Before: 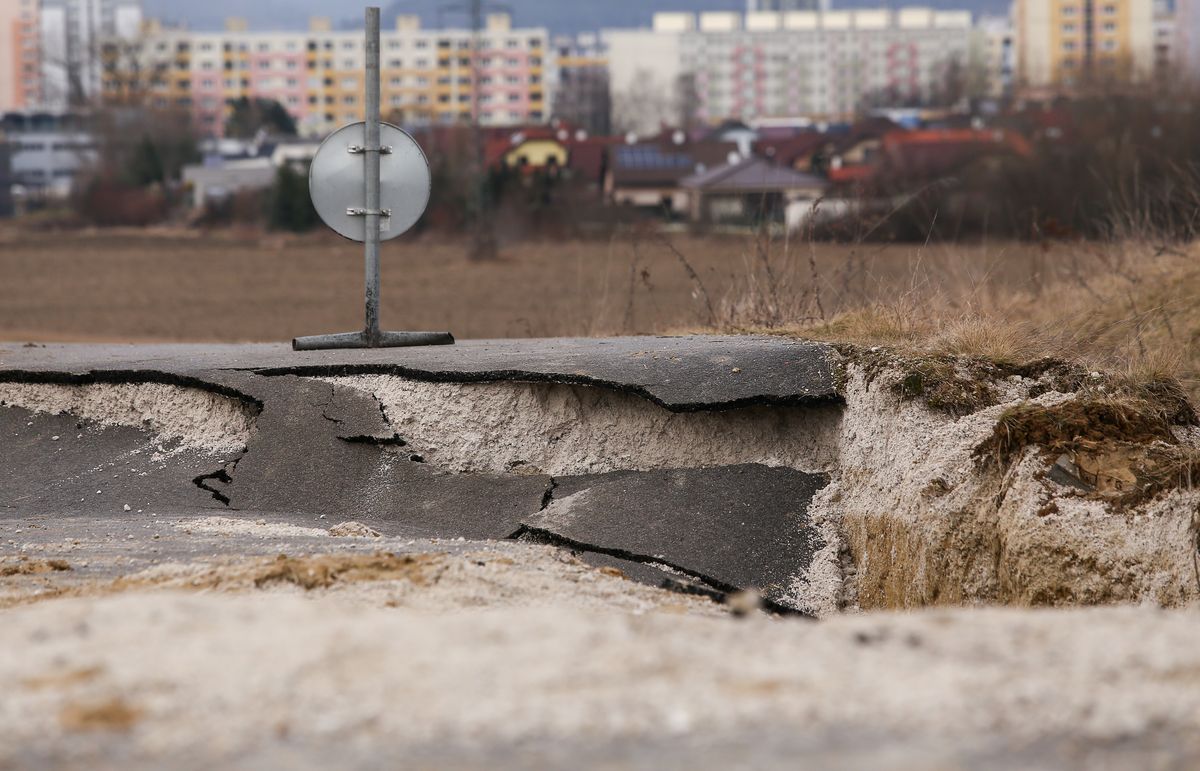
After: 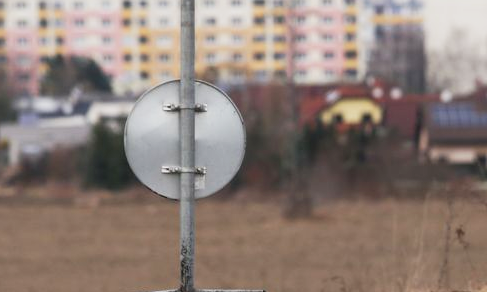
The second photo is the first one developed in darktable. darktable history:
crop: left 15.452%, top 5.459%, right 43.956%, bottom 56.62%
base curve: curves: ch0 [(0, 0) (0.088, 0.125) (0.176, 0.251) (0.354, 0.501) (0.613, 0.749) (1, 0.877)], preserve colors none
